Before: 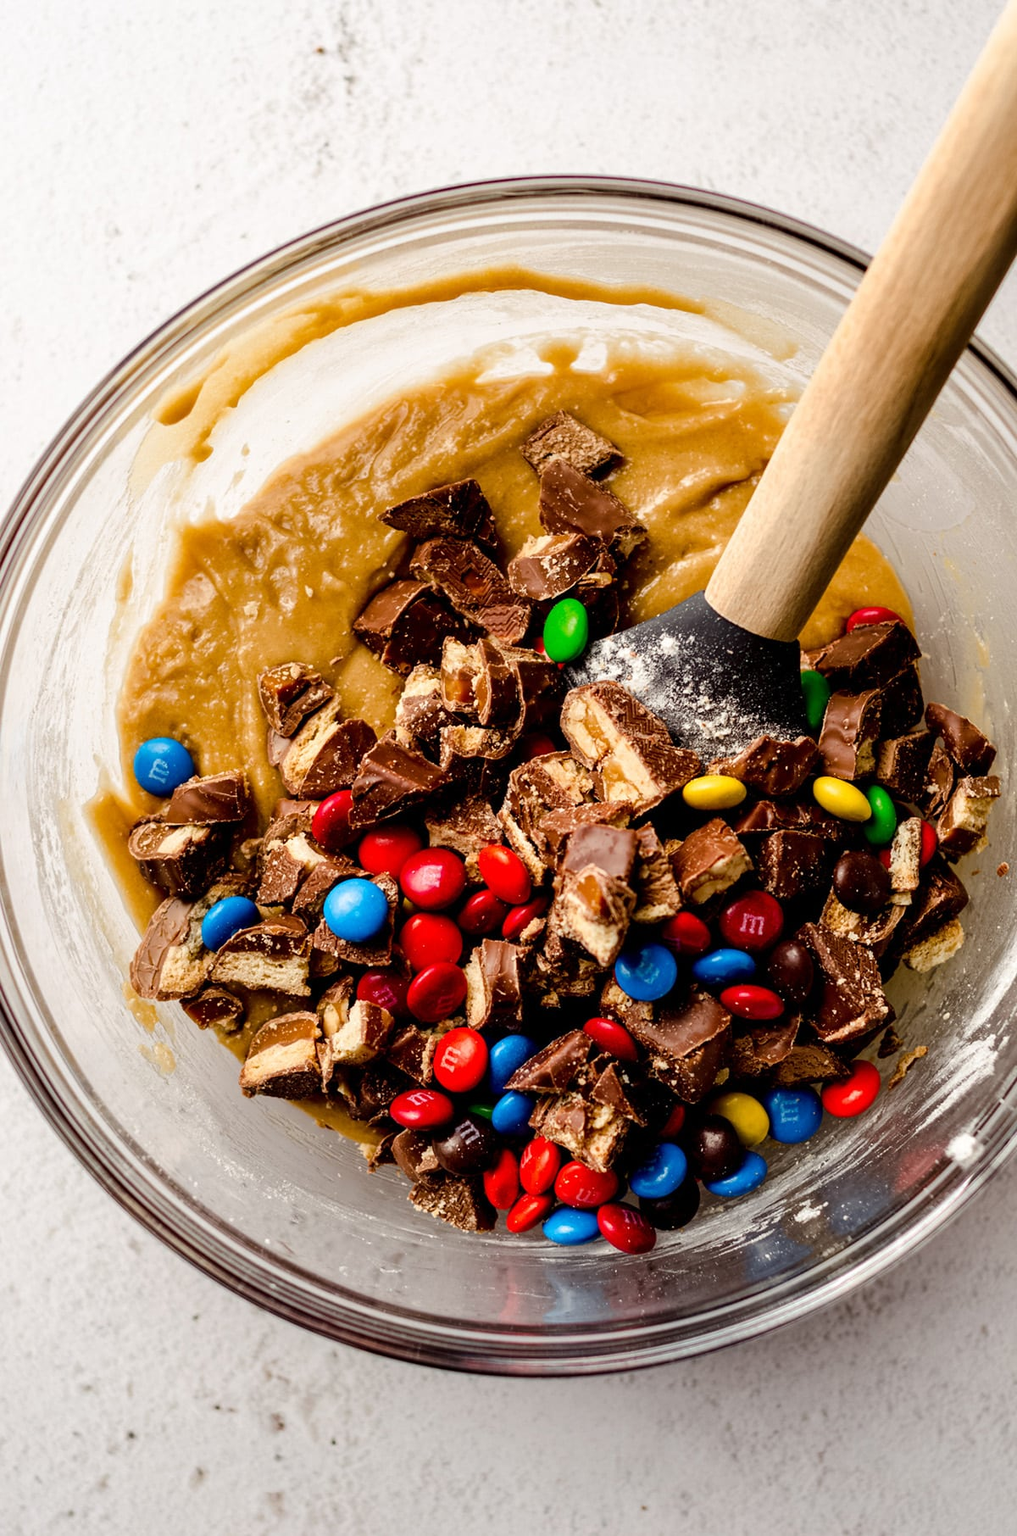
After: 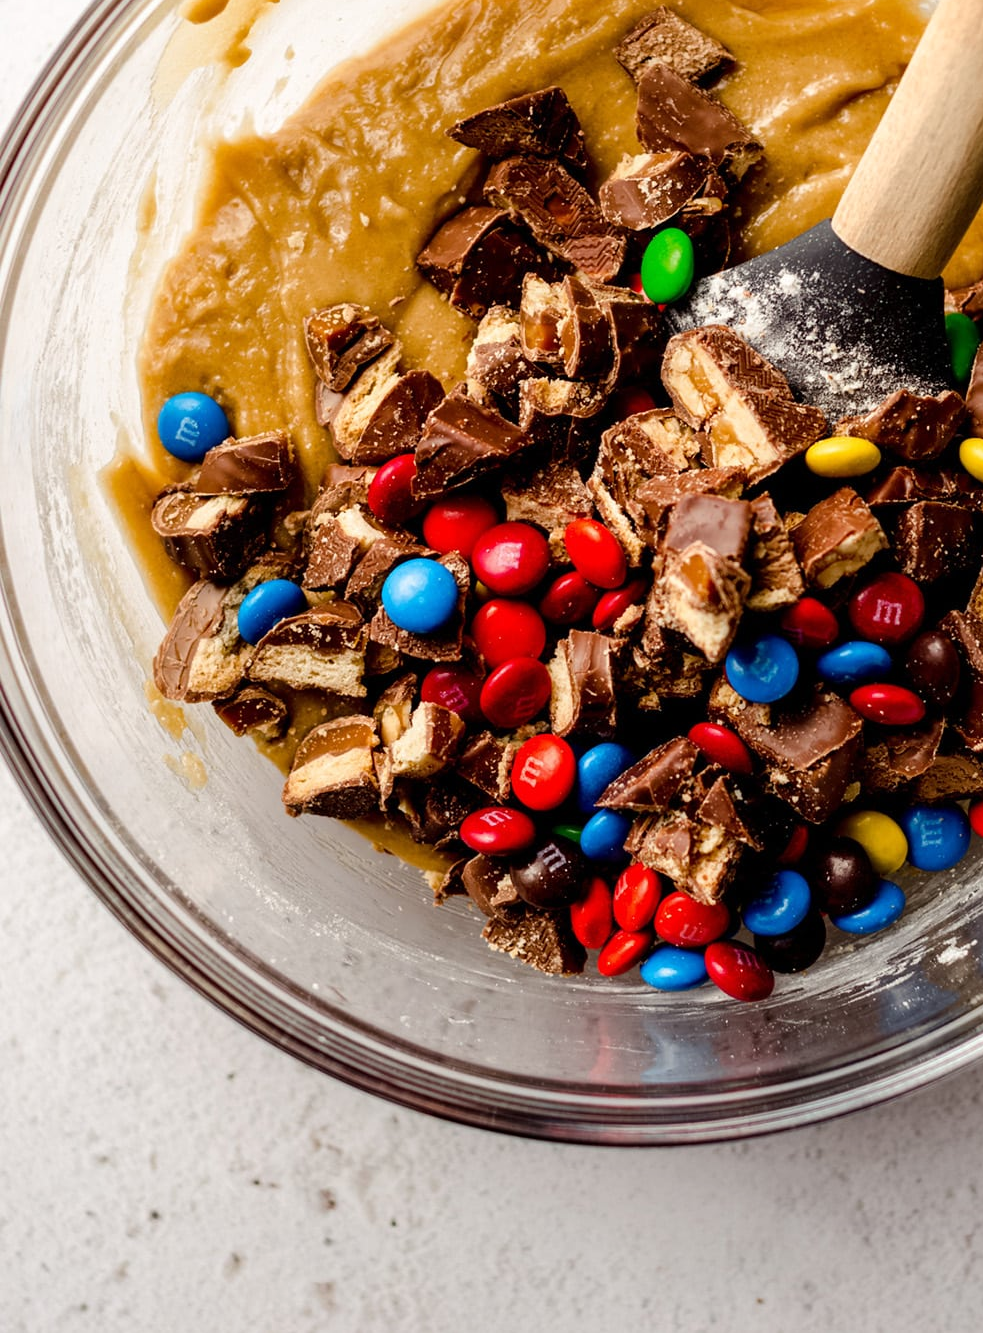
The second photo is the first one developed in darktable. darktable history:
tone equalizer: -8 EV 0.052 EV, luminance estimator HSV value / RGB max
crop: top 26.43%, right 18.042%
